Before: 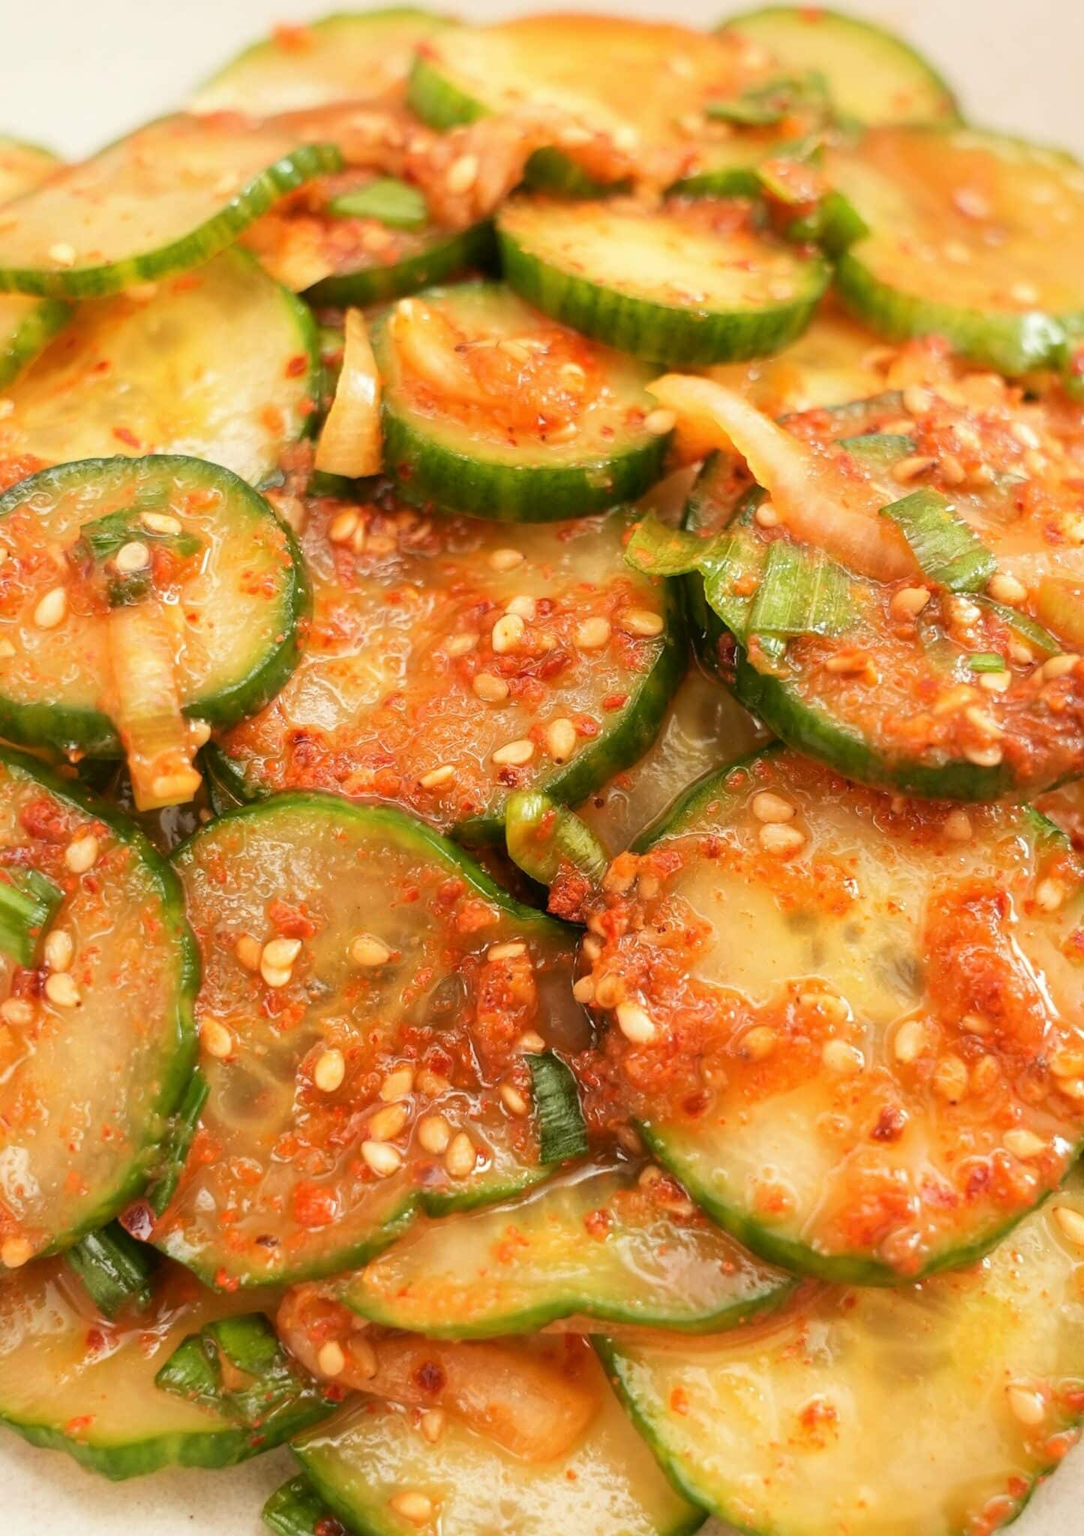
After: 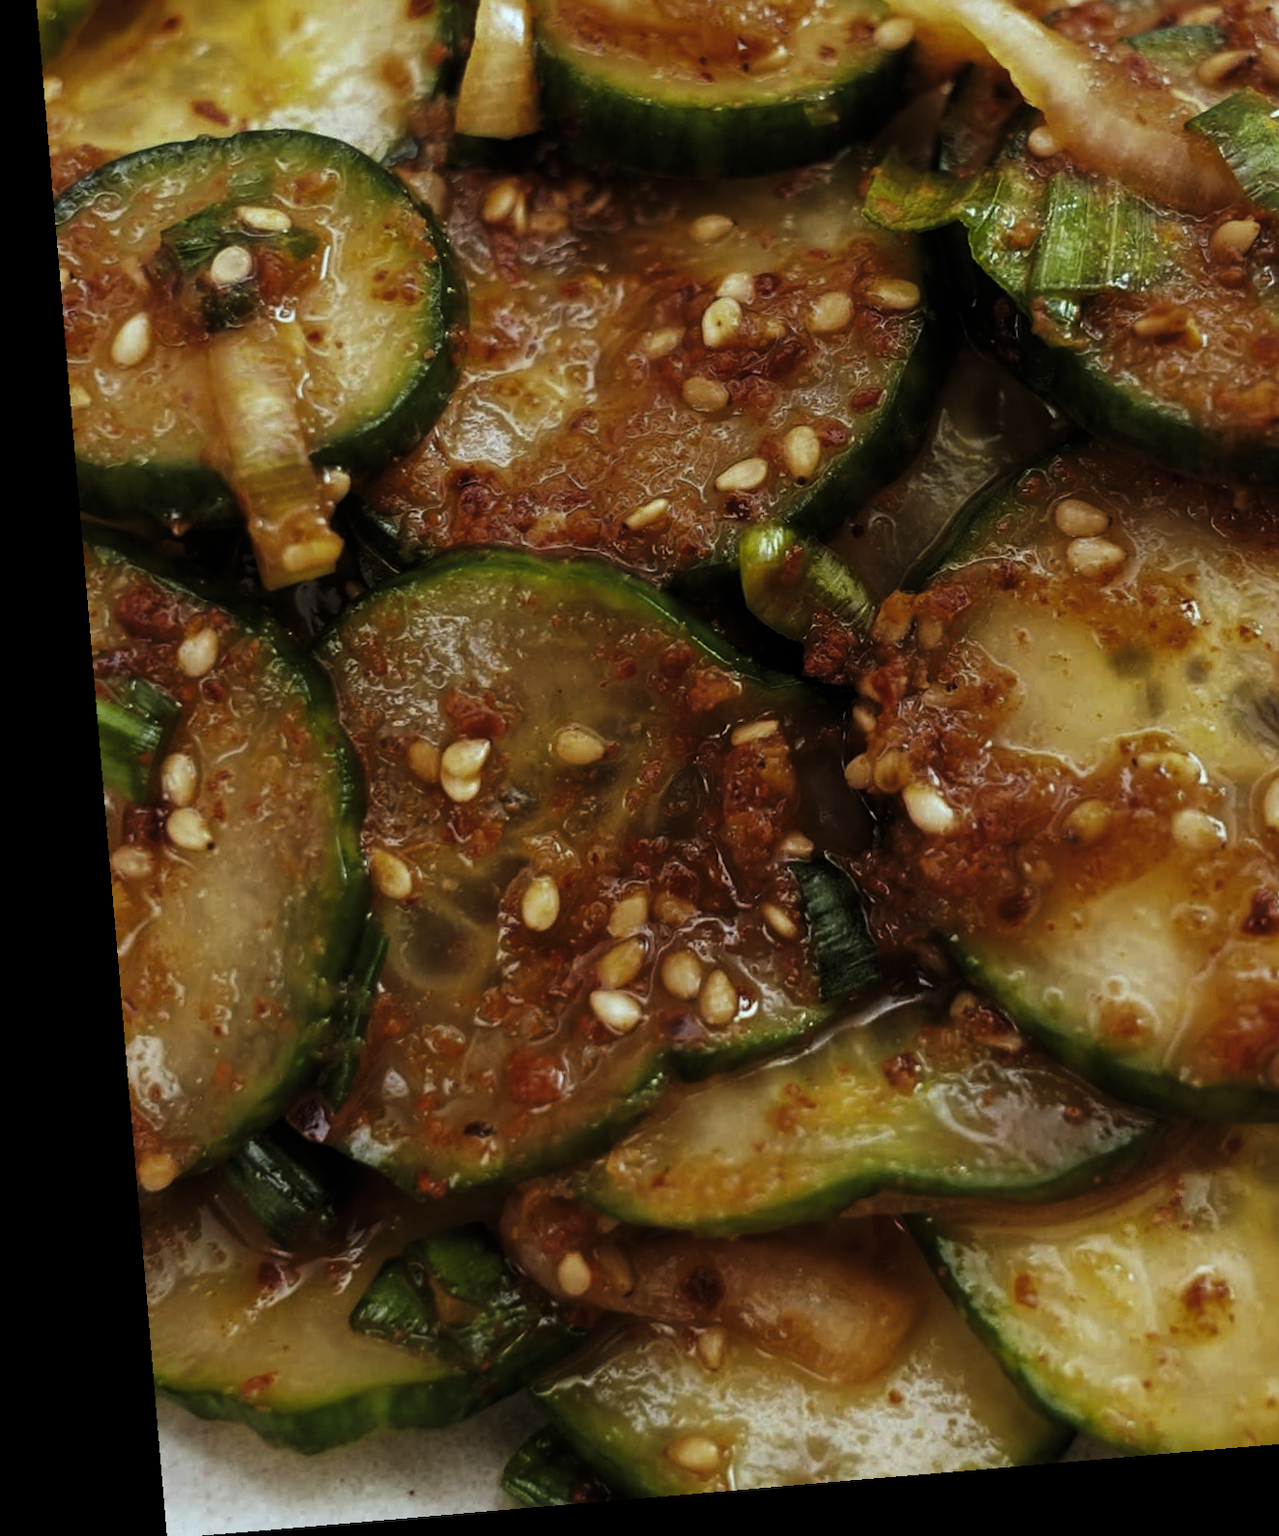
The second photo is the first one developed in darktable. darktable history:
contrast brightness saturation: brightness -0.2, saturation 0.08
crop: top 26.531%, right 17.959%
exposure: black level correction -0.036, exposure -0.497 EV, compensate highlight preservation false
white balance: red 0.924, blue 1.095
levels: mode automatic, black 8.58%, gray 59.42%, levels [0, 0.445, 1]
rotate and perspective: rotation -4.86°, automatic cropping off
